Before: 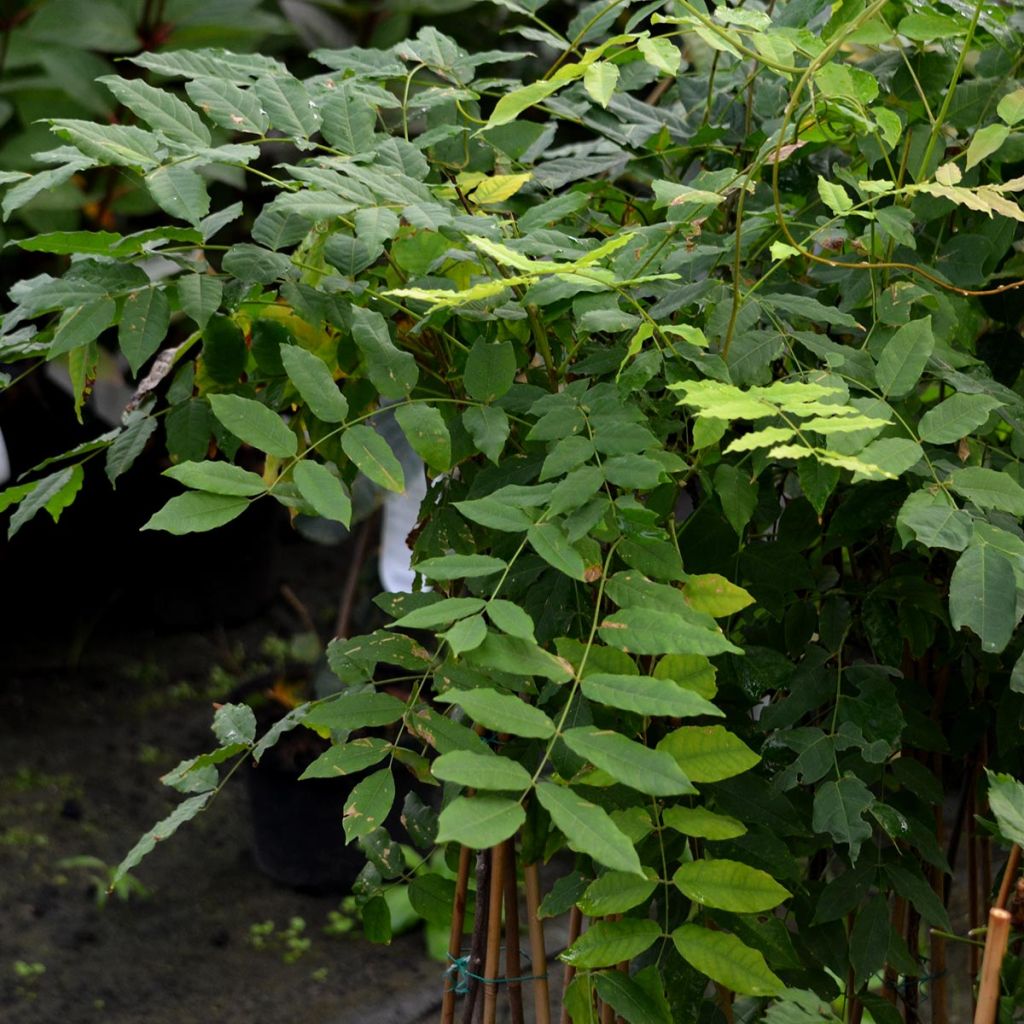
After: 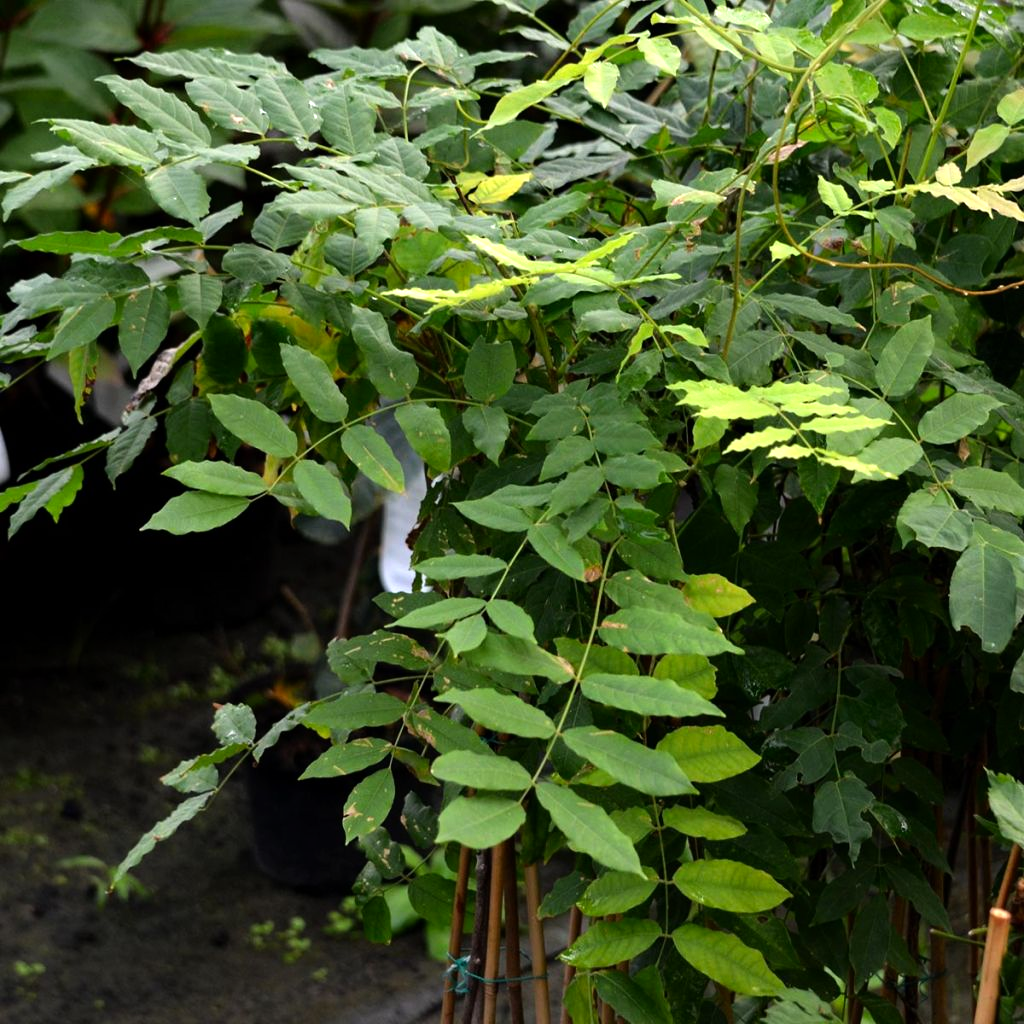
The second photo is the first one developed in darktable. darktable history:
shadows and highlights: shadows -13.02, white point adjustment 3.91, highlights 27.21
contrast brightness saturation: contrast 0.038, saturation 0.067
tone equalizer: -8 EV -0.408 EV, -7 EV -0.367 EV, -6 EV -0.349 EV, -5 EV -0.199 EV, -3 EV 0.199 EV, -2 EV 0.343 EV, -1 EV 0.387 EV, +0 EV 0.424 EV
